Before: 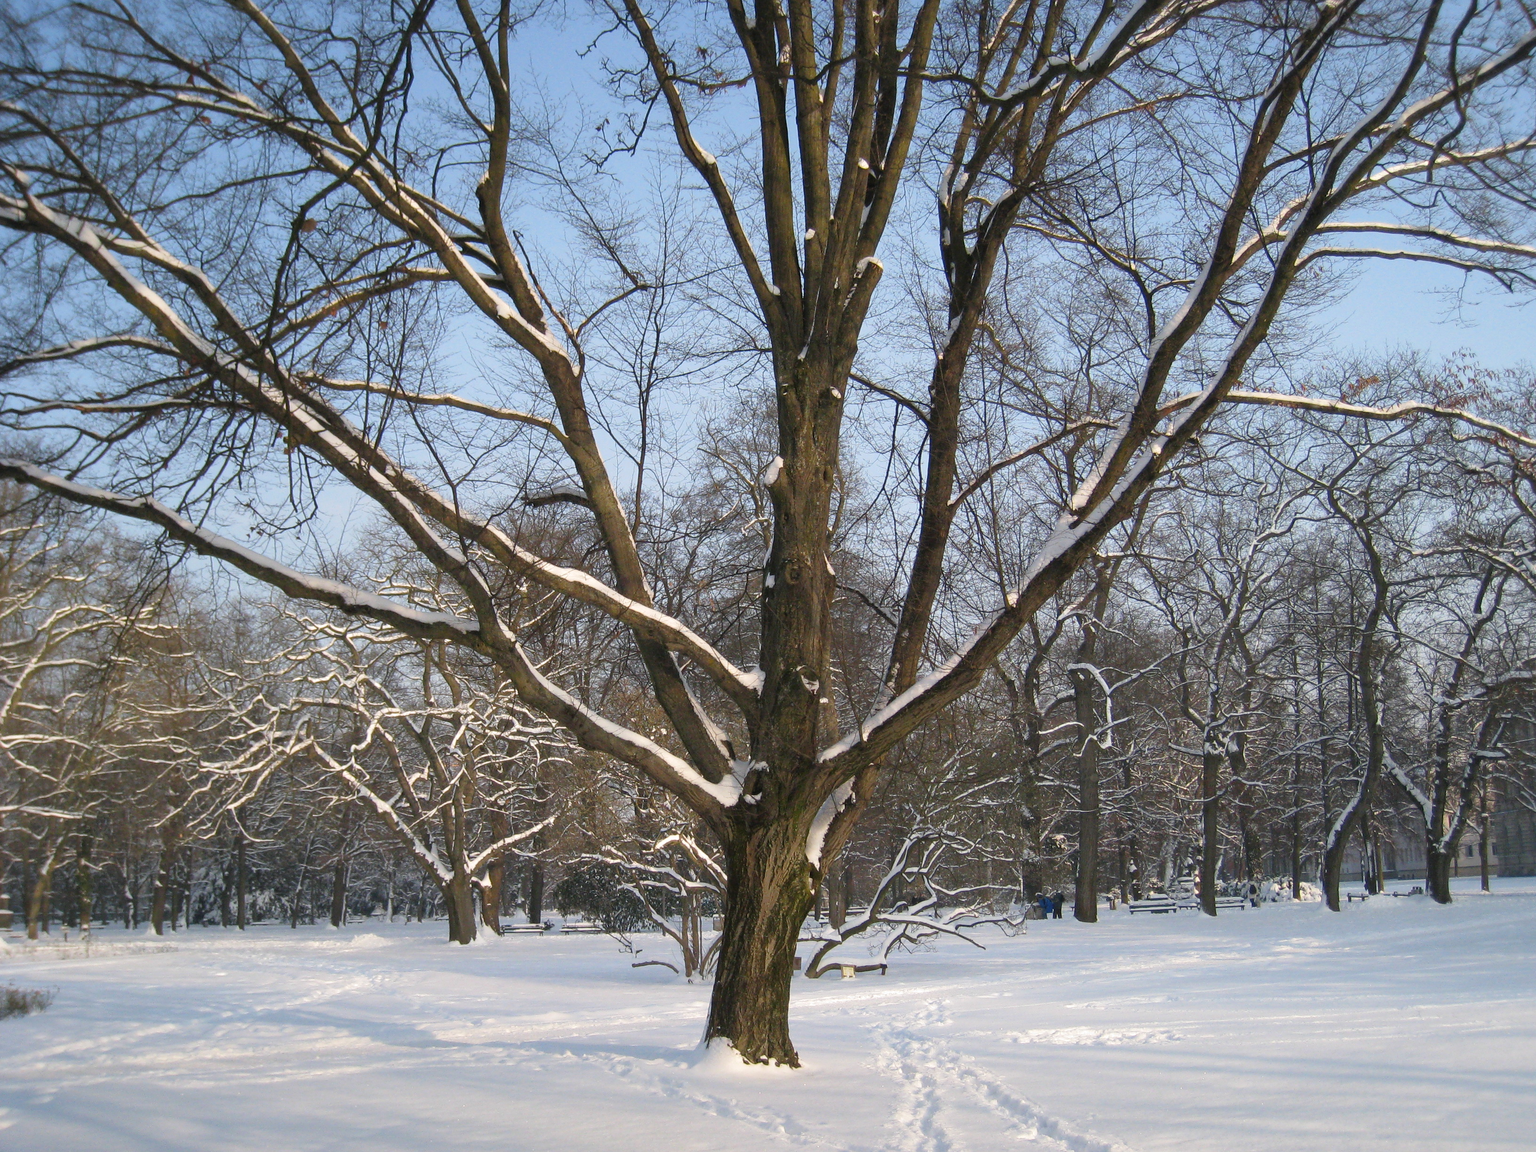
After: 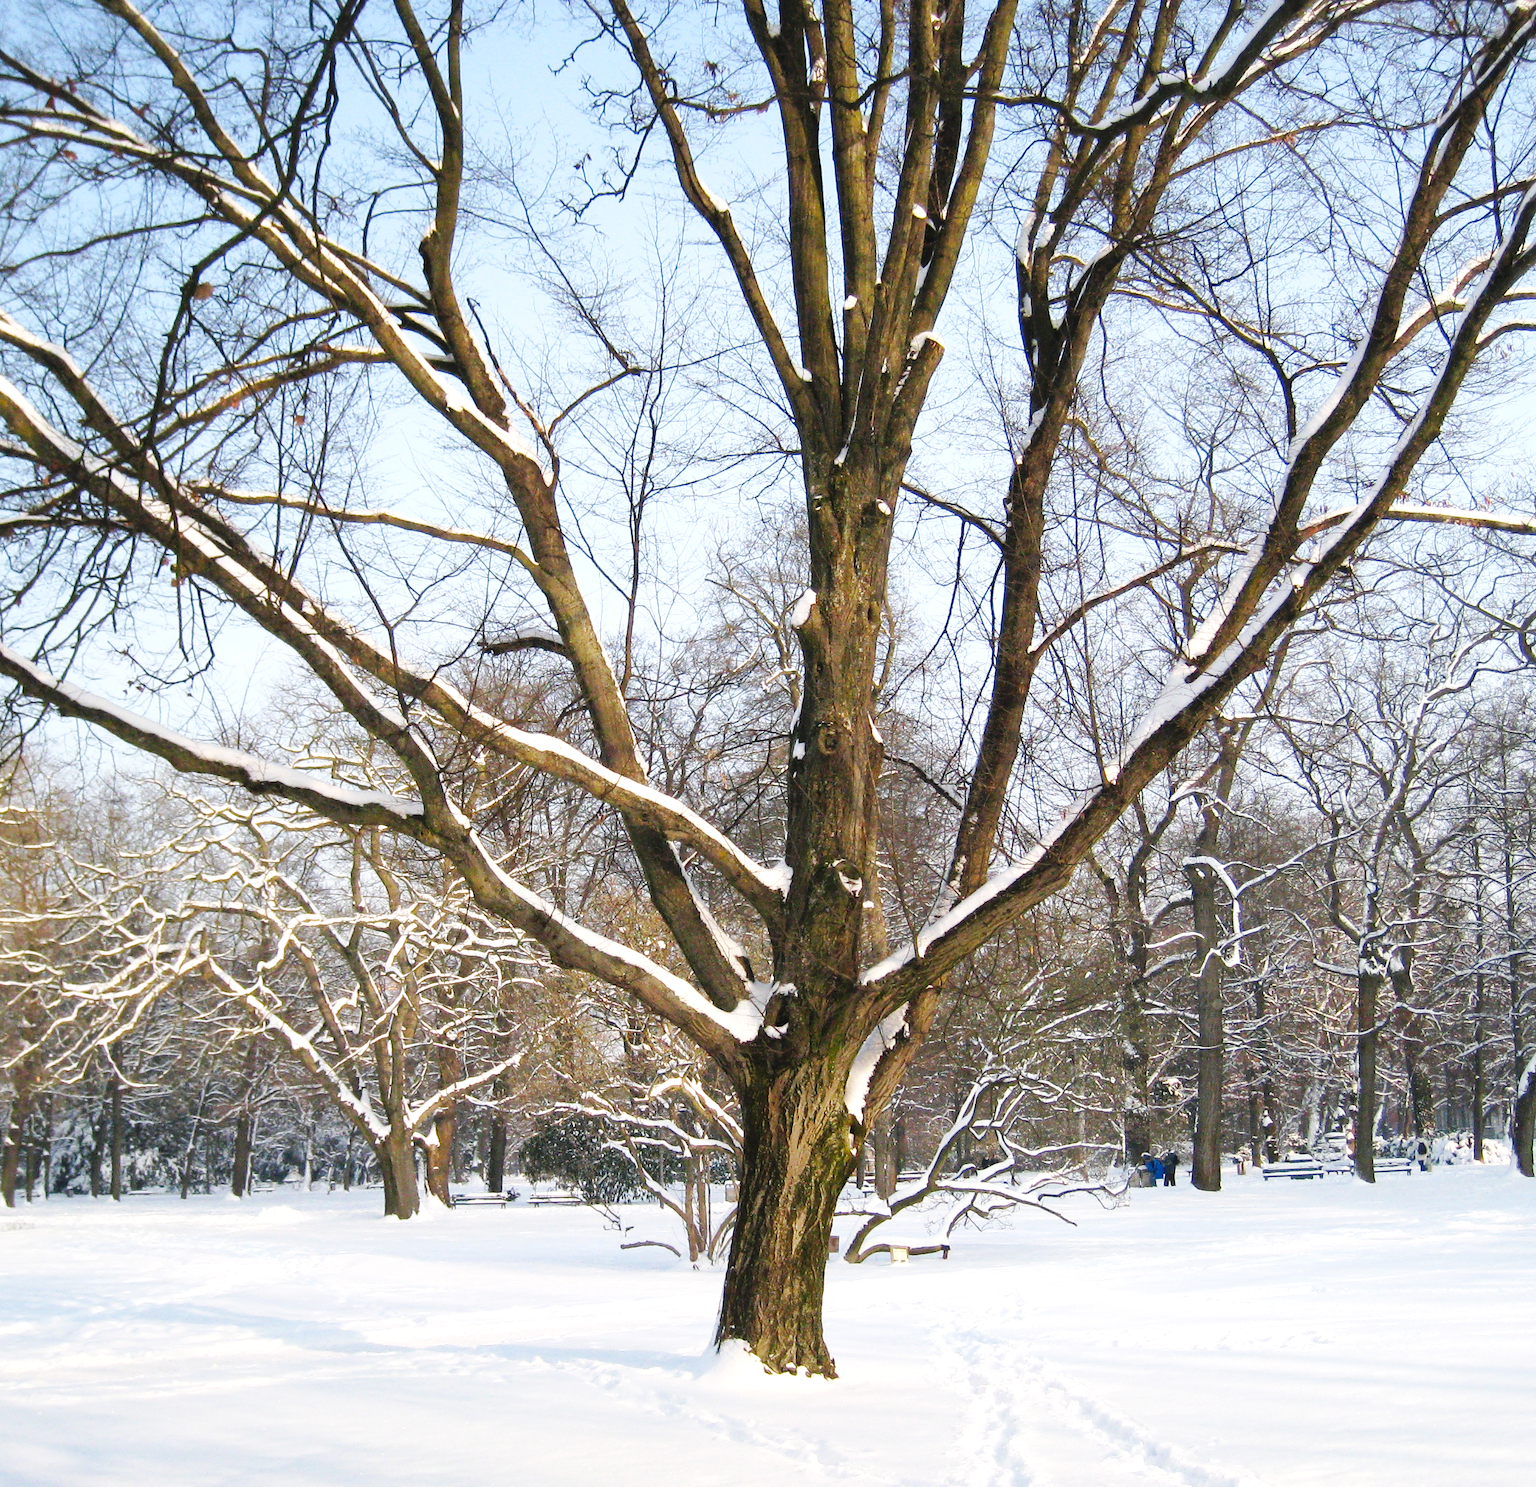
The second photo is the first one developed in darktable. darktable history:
crop: left 9.88%, right 12.664%
base curve: curves: ch0 [(0, 0) (0.032, 0.025) (0.121, 0.166) (0.206, 0.329) (0.605, 0.79) (1, 1)], preserve colors none
exposure: exposure 0.6 EV, compensate highlight preservation false
